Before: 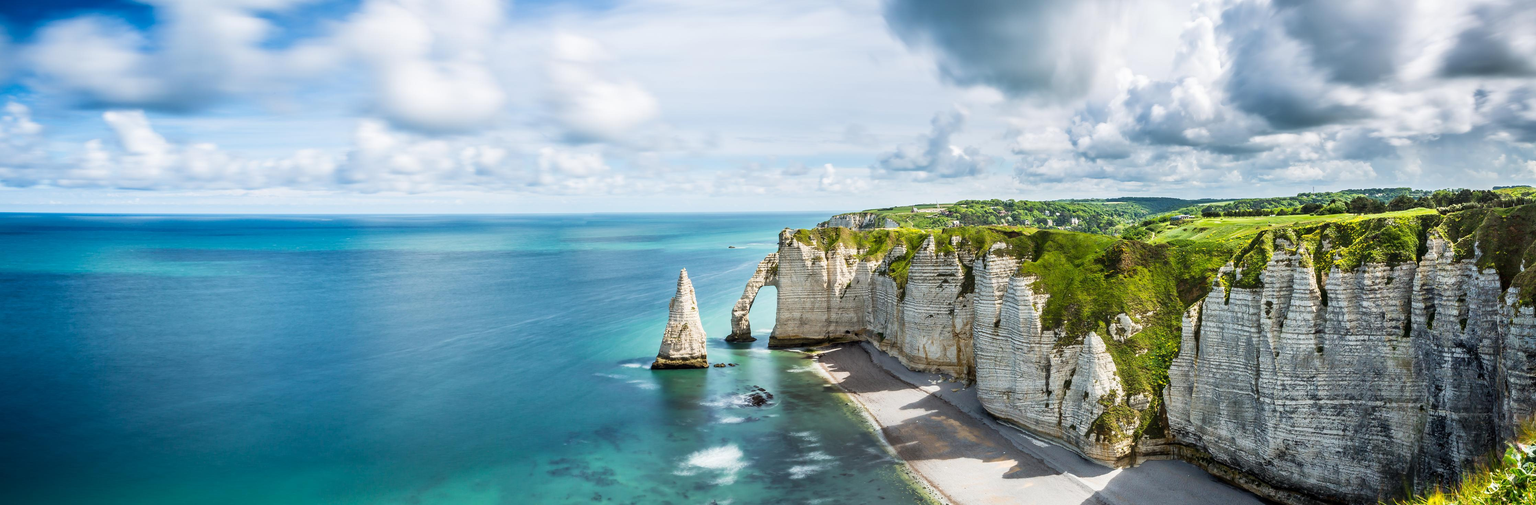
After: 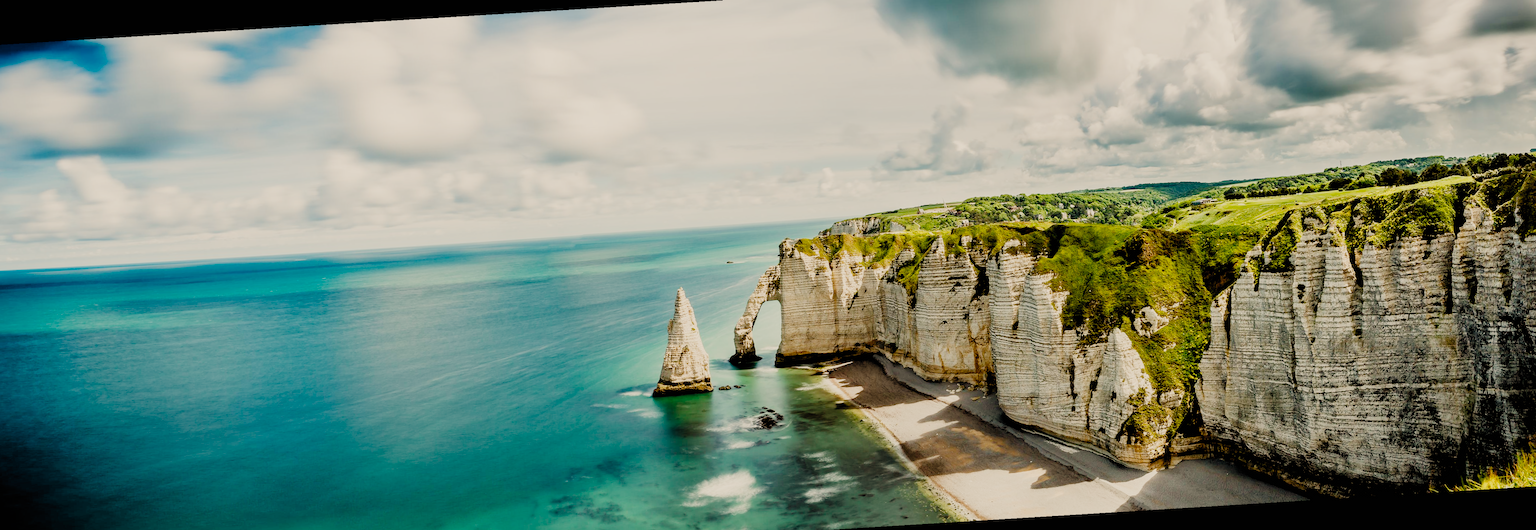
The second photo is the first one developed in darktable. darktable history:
filmic rgb: black relative exposure -2.85 EV, white relative exposure 4.56 EV, hardness 1.77, contrast 1.25, preserve chrominance no, color science v5 (2021)
rotate and perspective: rotation -3.52°, crop left 0.036, crop right 0.964, crop top 0.081, crop bottom 0.919
white balance: red 1.138, green 0.996, blue 0.812
